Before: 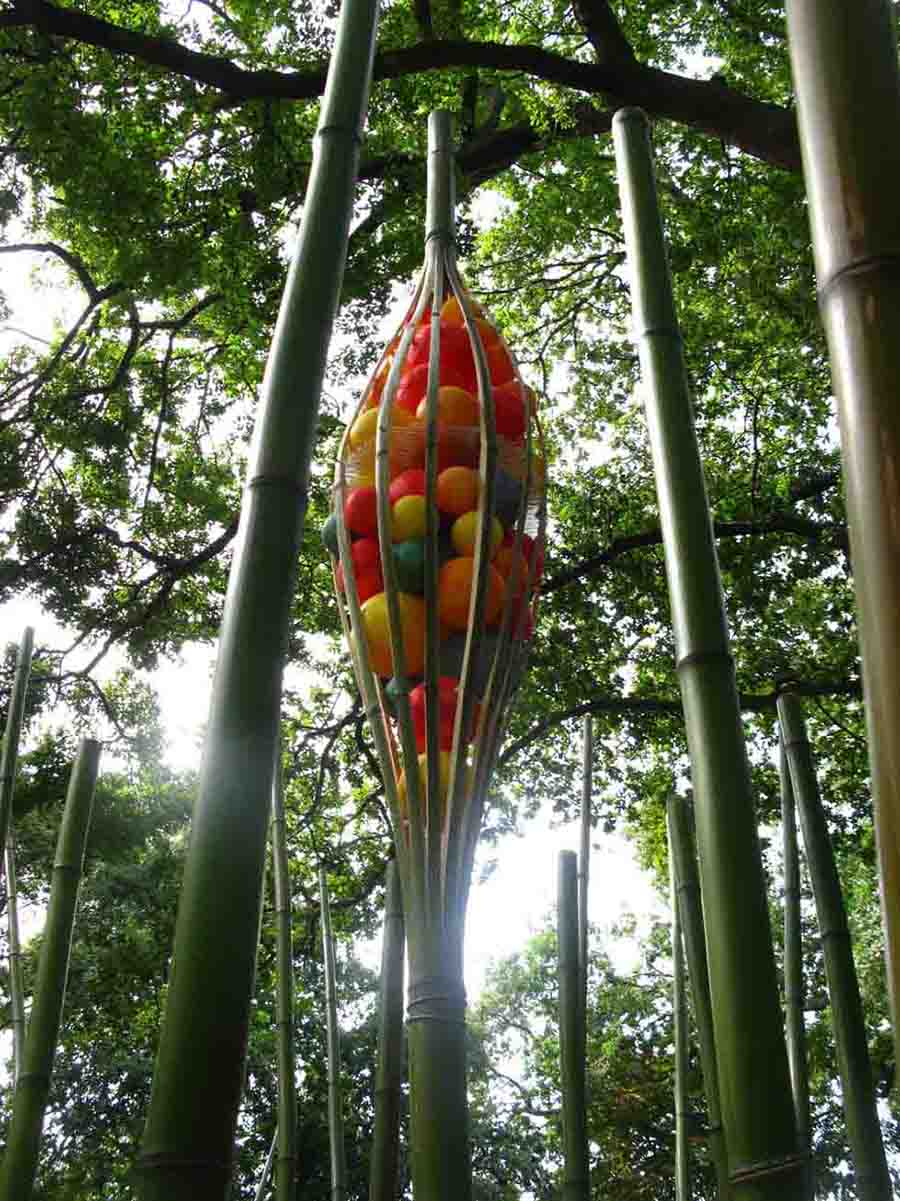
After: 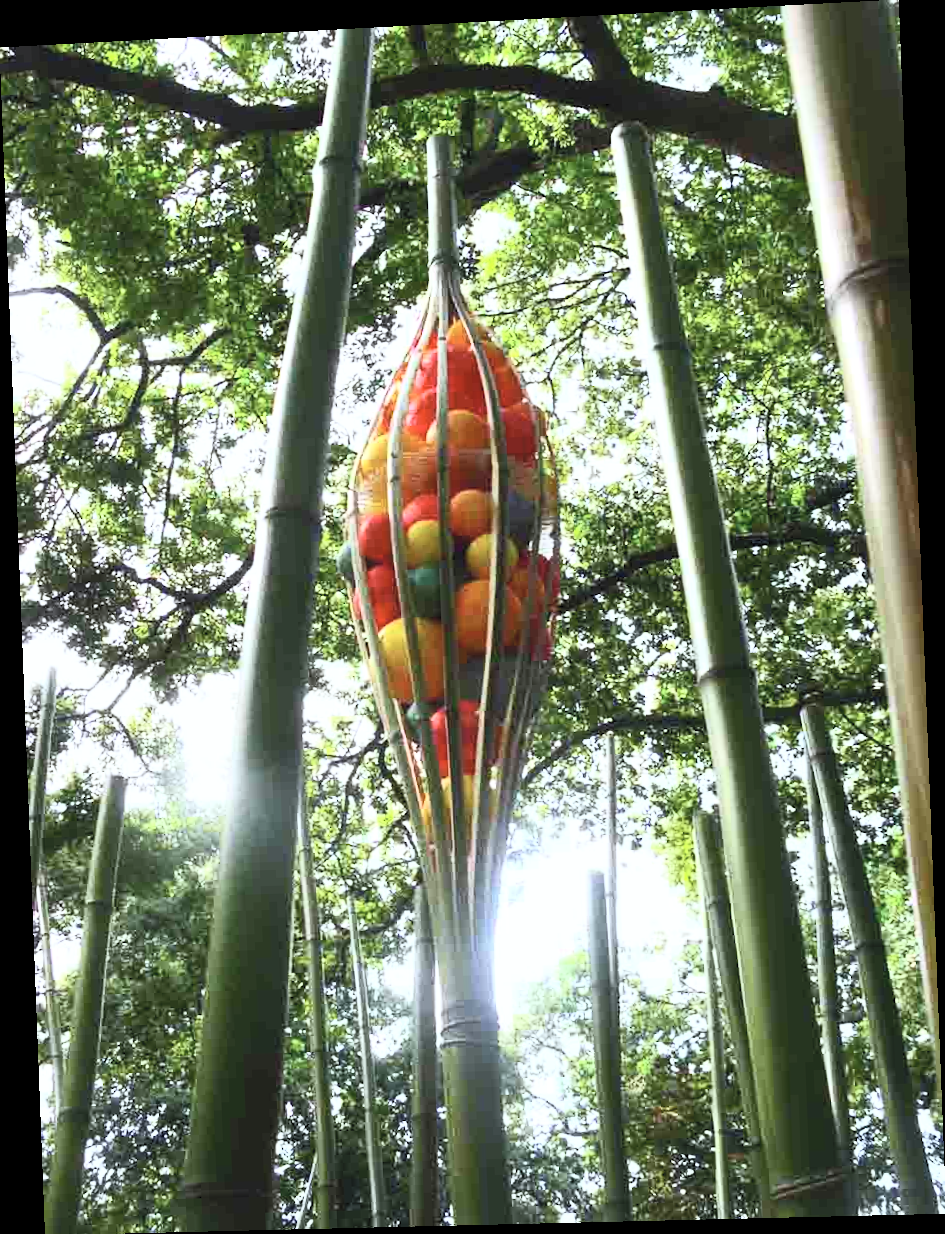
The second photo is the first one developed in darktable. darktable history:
rotate and perspective: rotation -2.22°, lens shift (horizontal) -0.022, automatic cropping off
exposure: exposure 0.3 EV, compensate highlight preservation false
contrast brightness saturation: contrast 0.39, brightness 0.53
white balance: red 0.974, blue 1.044
